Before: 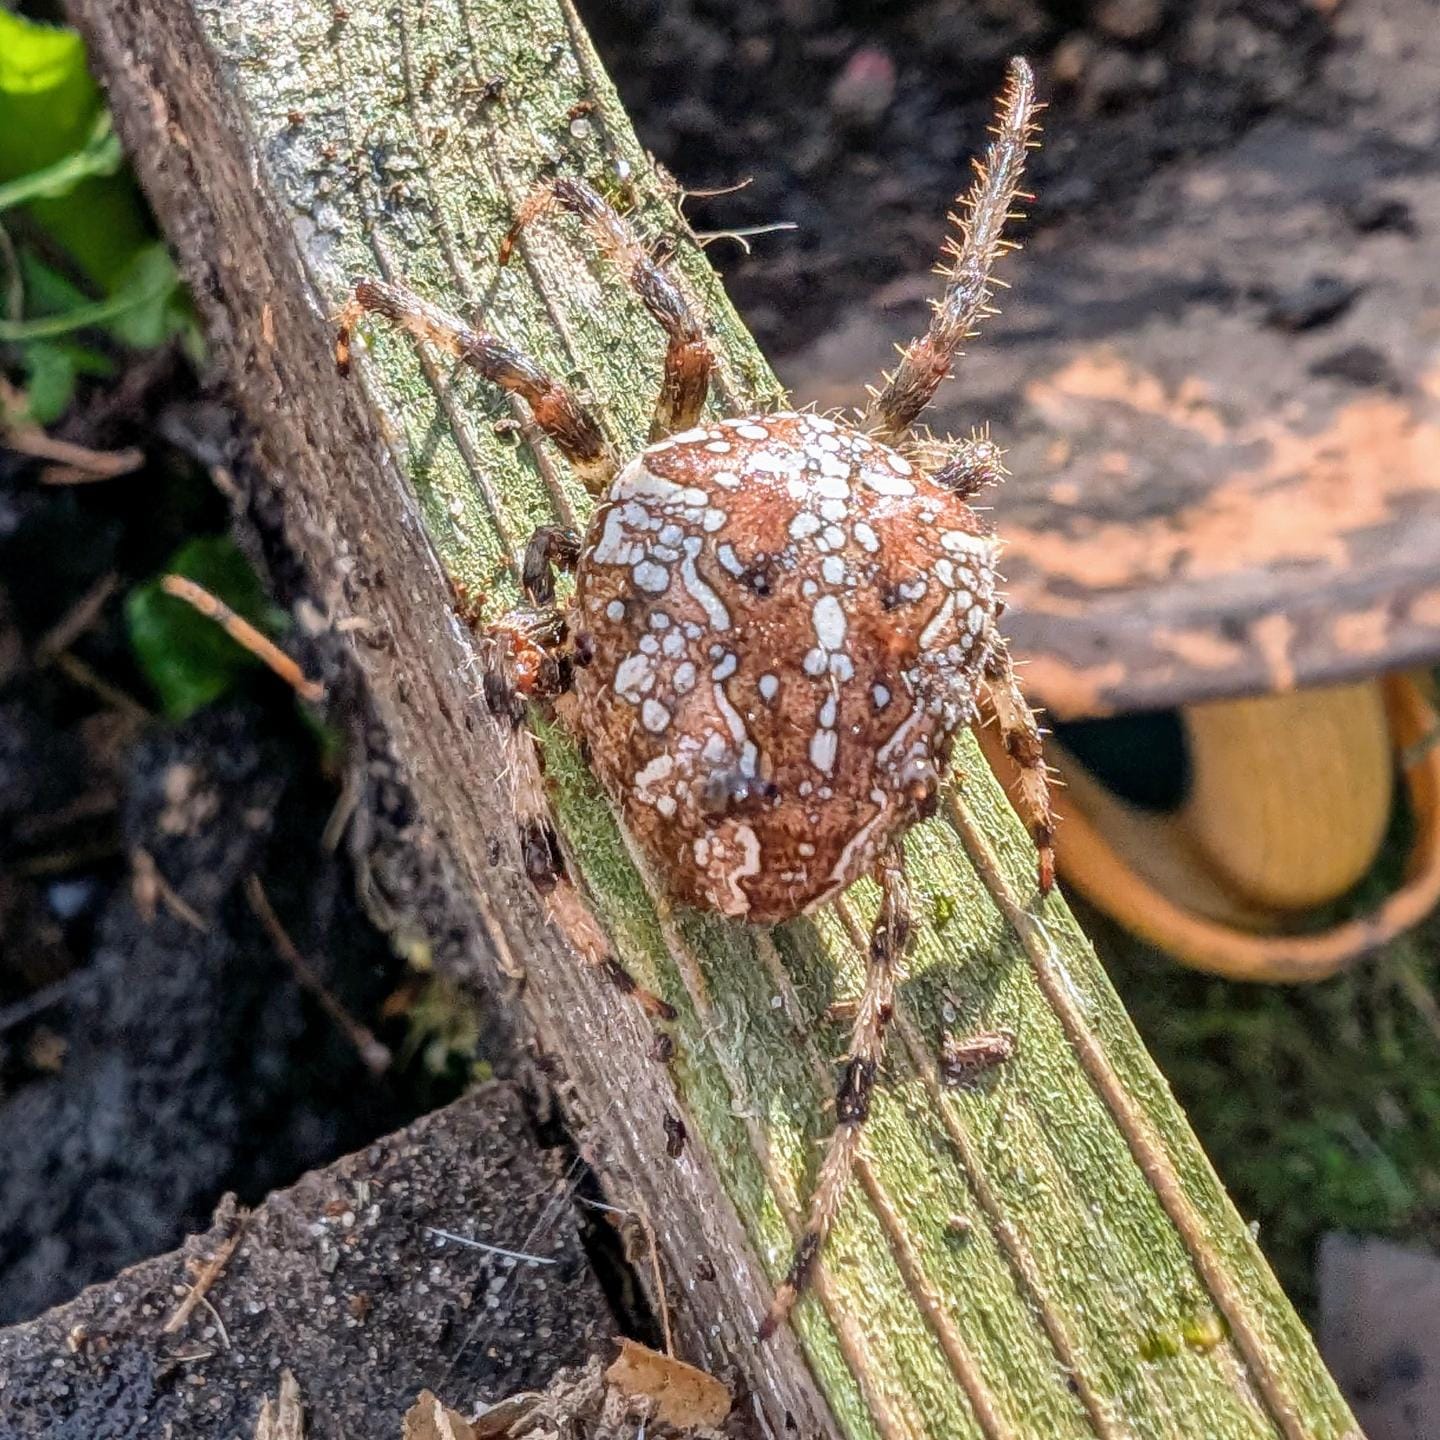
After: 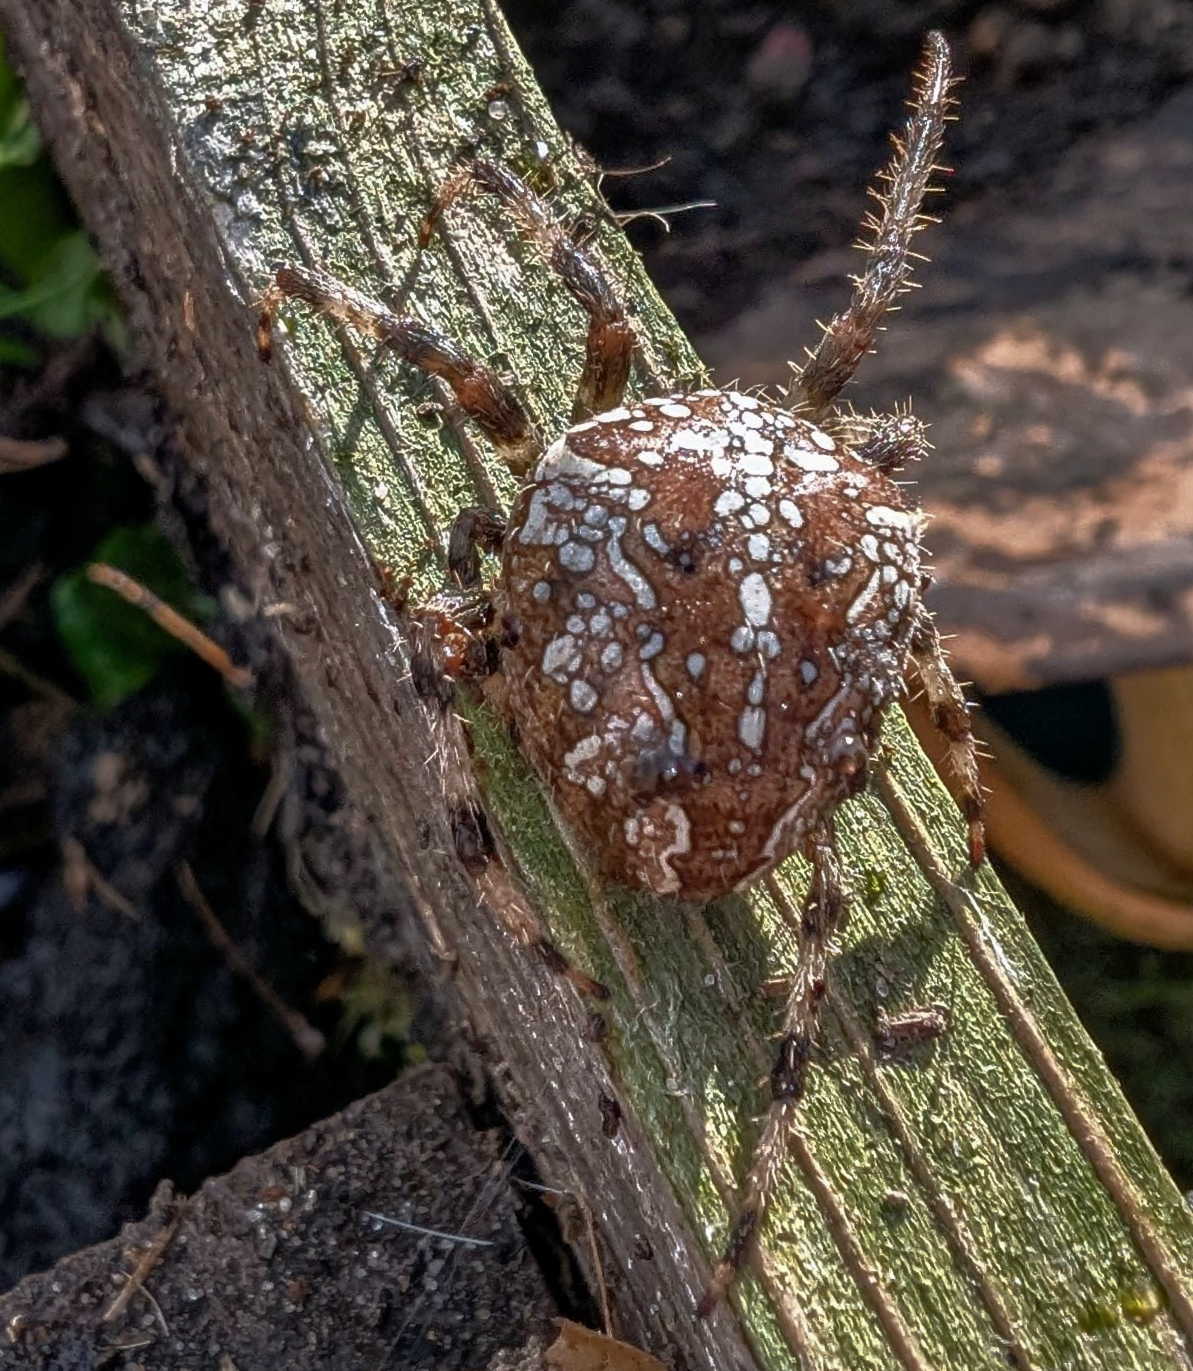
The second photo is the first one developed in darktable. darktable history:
white balance: red 1, blue 1
crop and rotate: angle 1°, left 4.281%, top 0.642%, right 11.383%, bottom 2.486%
base curve: curves: ch0 [(0, 0) (0.564, 0.291) (0.802, 0.731) (1, 1)]
